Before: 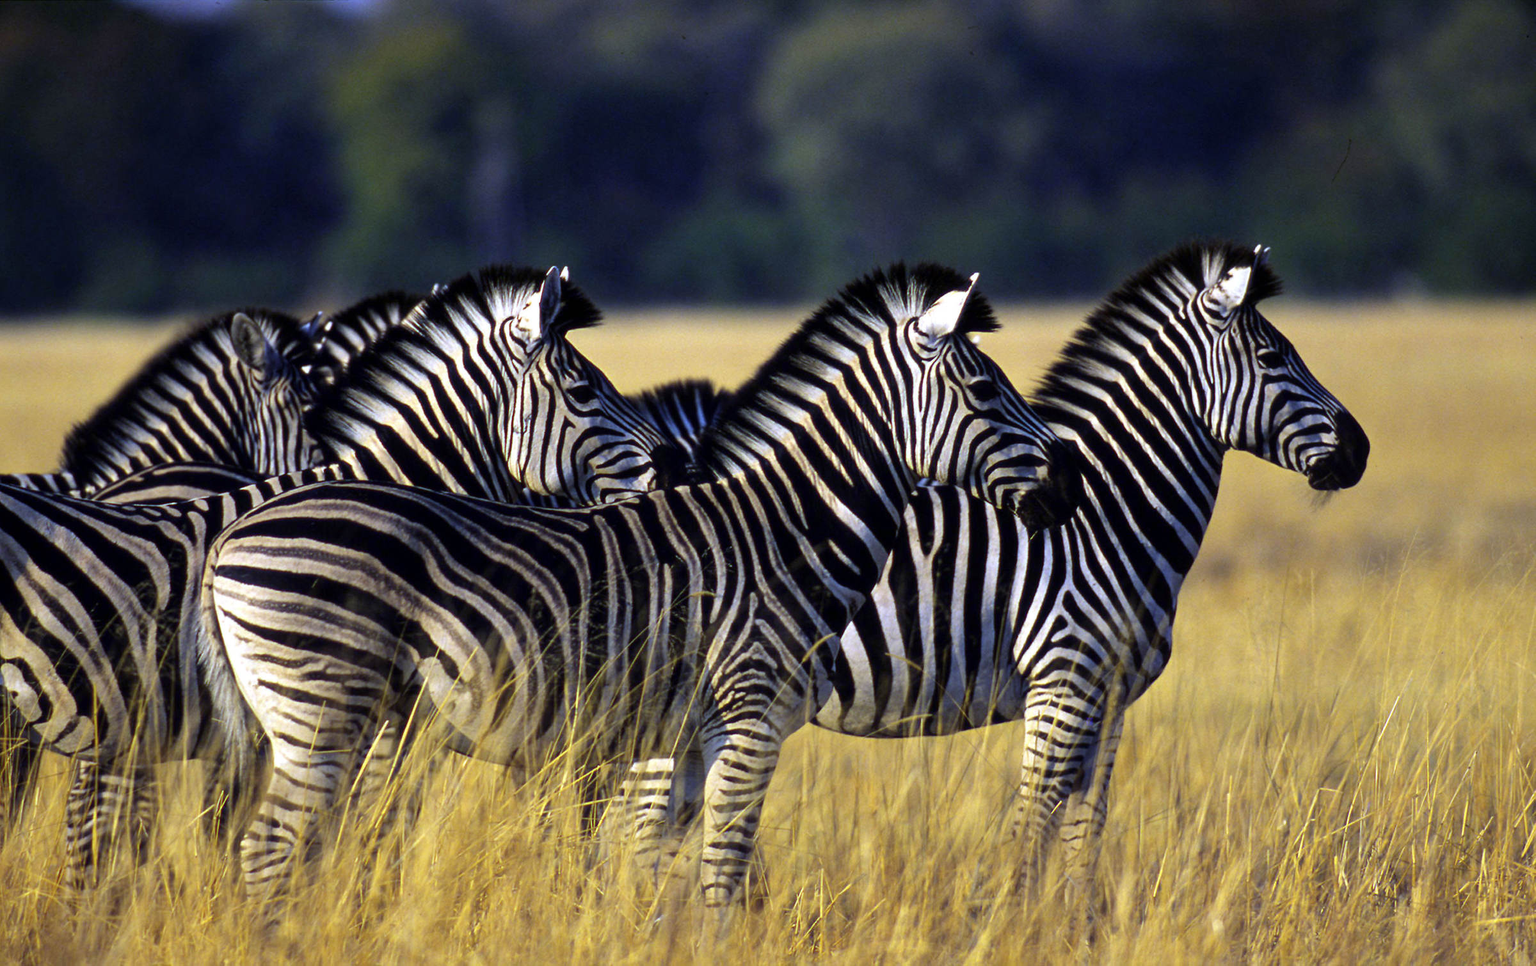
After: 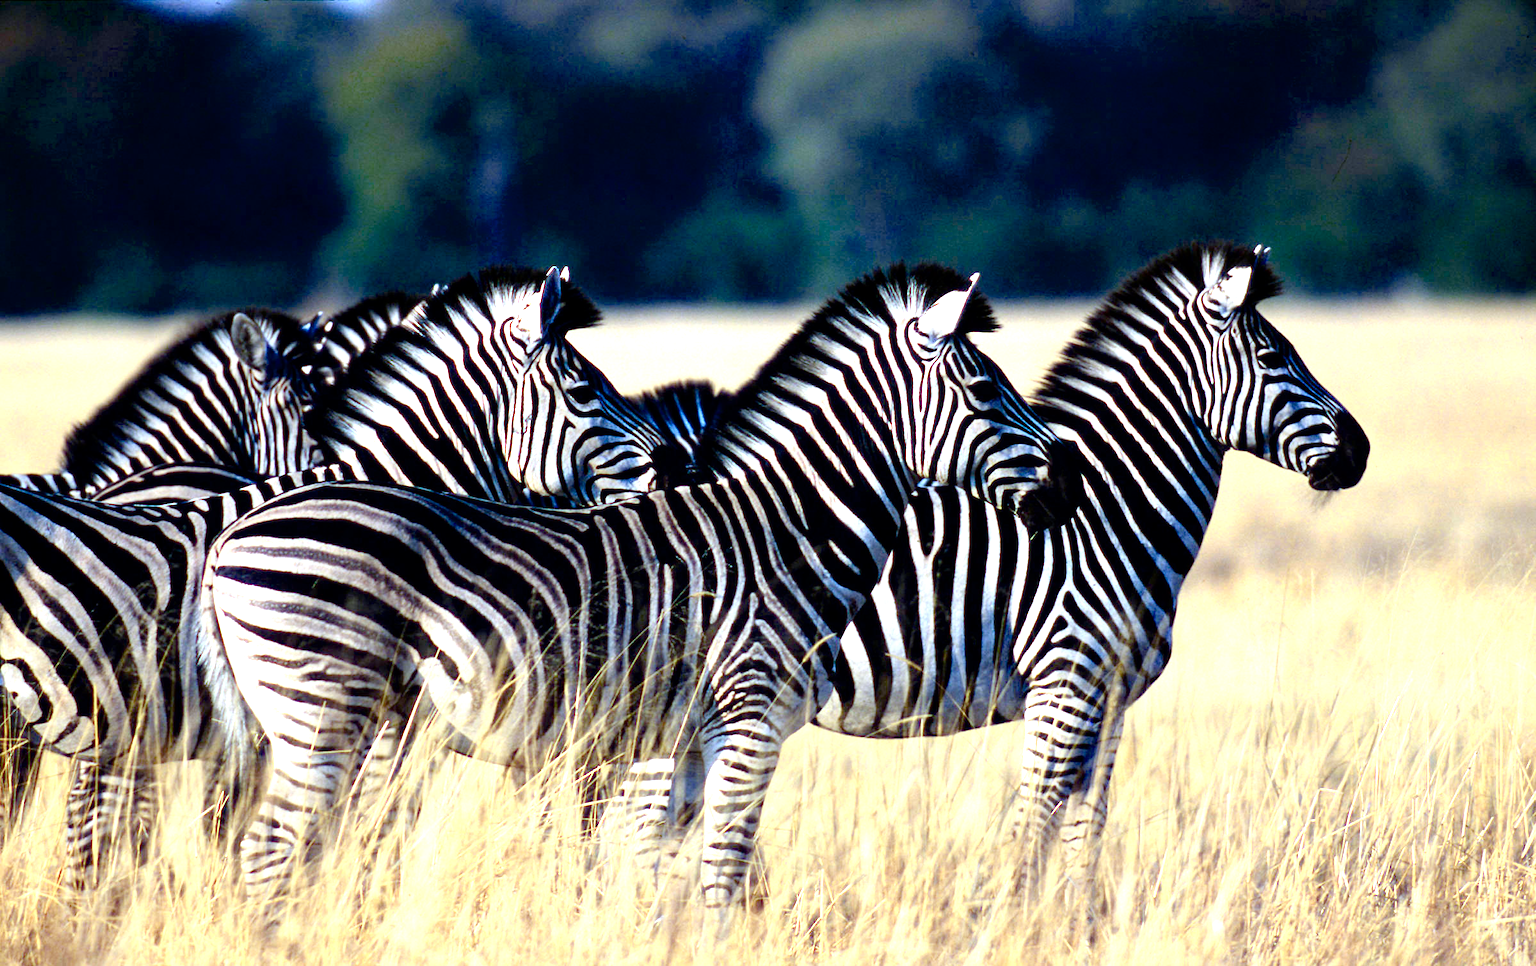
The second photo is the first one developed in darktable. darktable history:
color balance rgb: highlights gain › luminance 16.658%, highlights gain › chroma 2.866%, highlights gain › hue 259.34°, perceptual saturation grading › global saturation 20%, perceptual saturation grading › highlights -49.646%, perceptual saturation grading › shadows 26.148%, saturation formula JzAzBz (2021)
tone equalizer: -8 EV -0.726 EV, -7 EV -0.725 EV, -6 EV -0.569 EV, -5 EV -0.37 EV, -3 EV 0.372 EV, -2 EV 0.6 EV, -1 EV 0.692 EV, +0 EV 0.731 EV, mask exposure compensation -0.501 EV
color calibration: illuminant Planckian (black body), adaptation linear Bradford (ICC v4), x 0.361, y 0.366, temperature 4505.18 K
